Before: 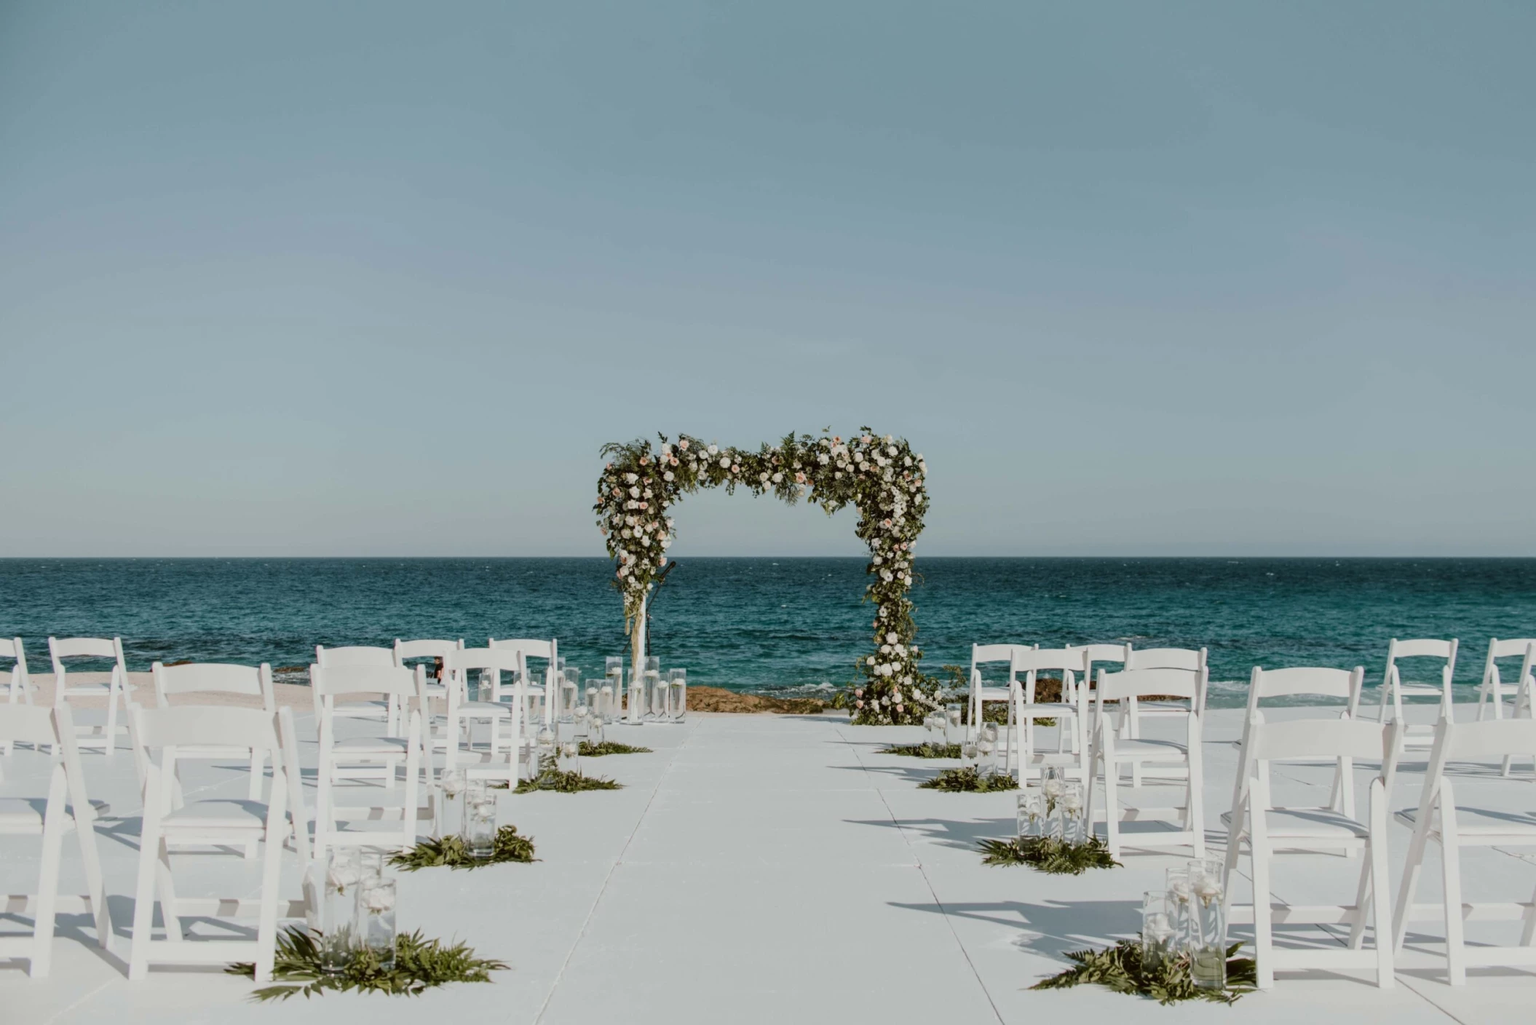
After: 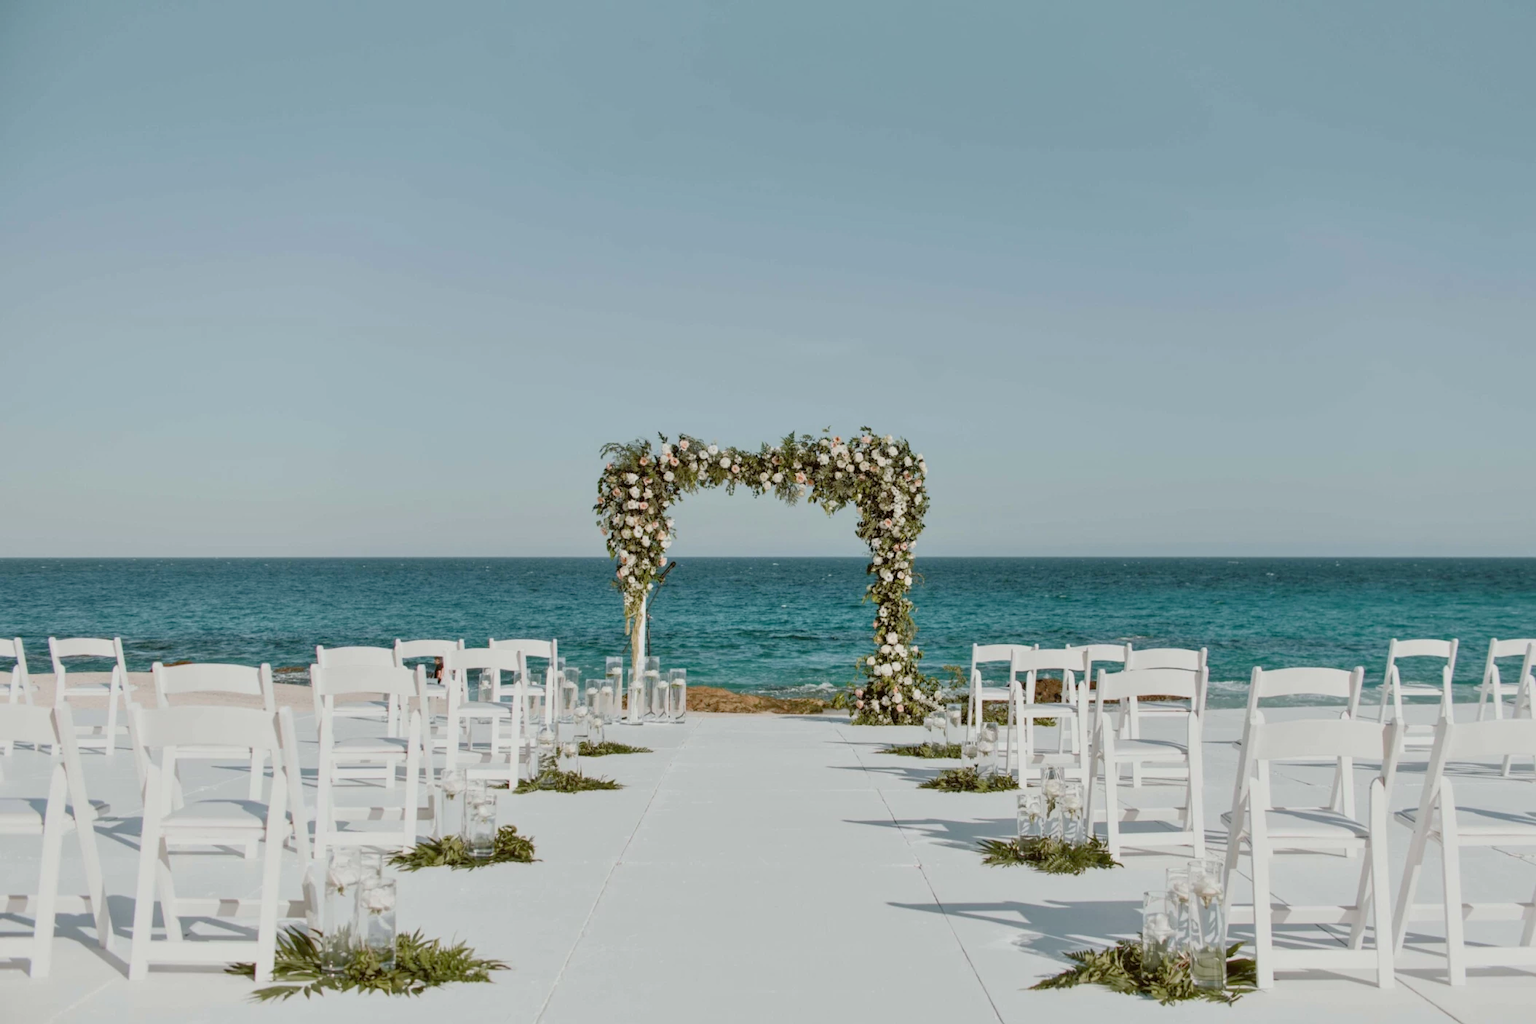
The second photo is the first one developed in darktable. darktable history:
tone equalizer: -7 EV 0.159 EV, -6 EV 0.632 EV, -5 EV 1.12 EV, -4 EV 1.36 EV, -3 EV 1.16 EV, -2 EV 0.6 EV, -1 EV 0.167 EV
